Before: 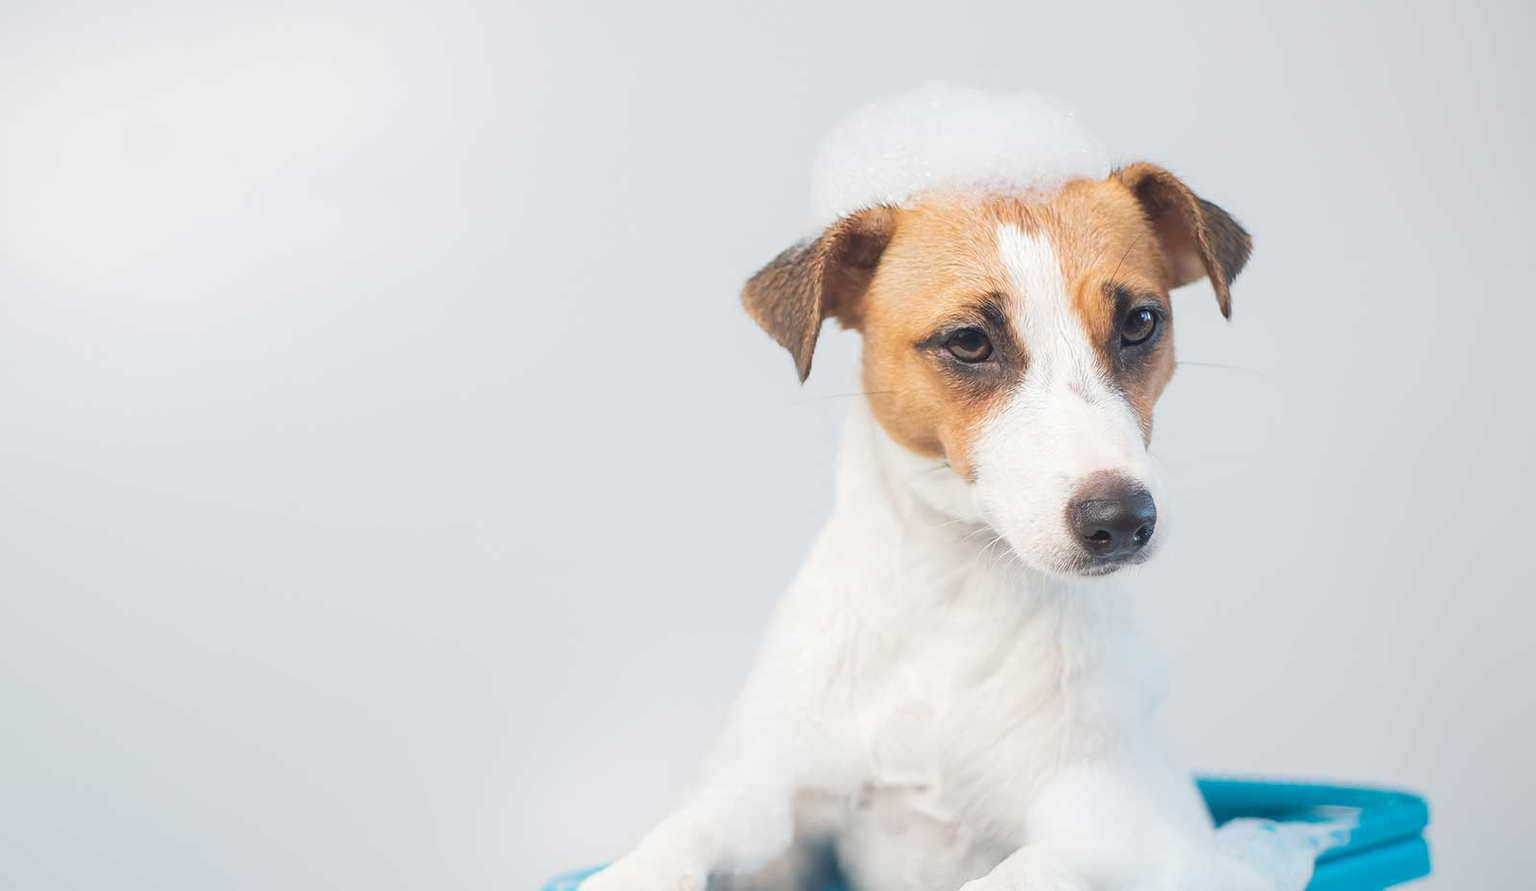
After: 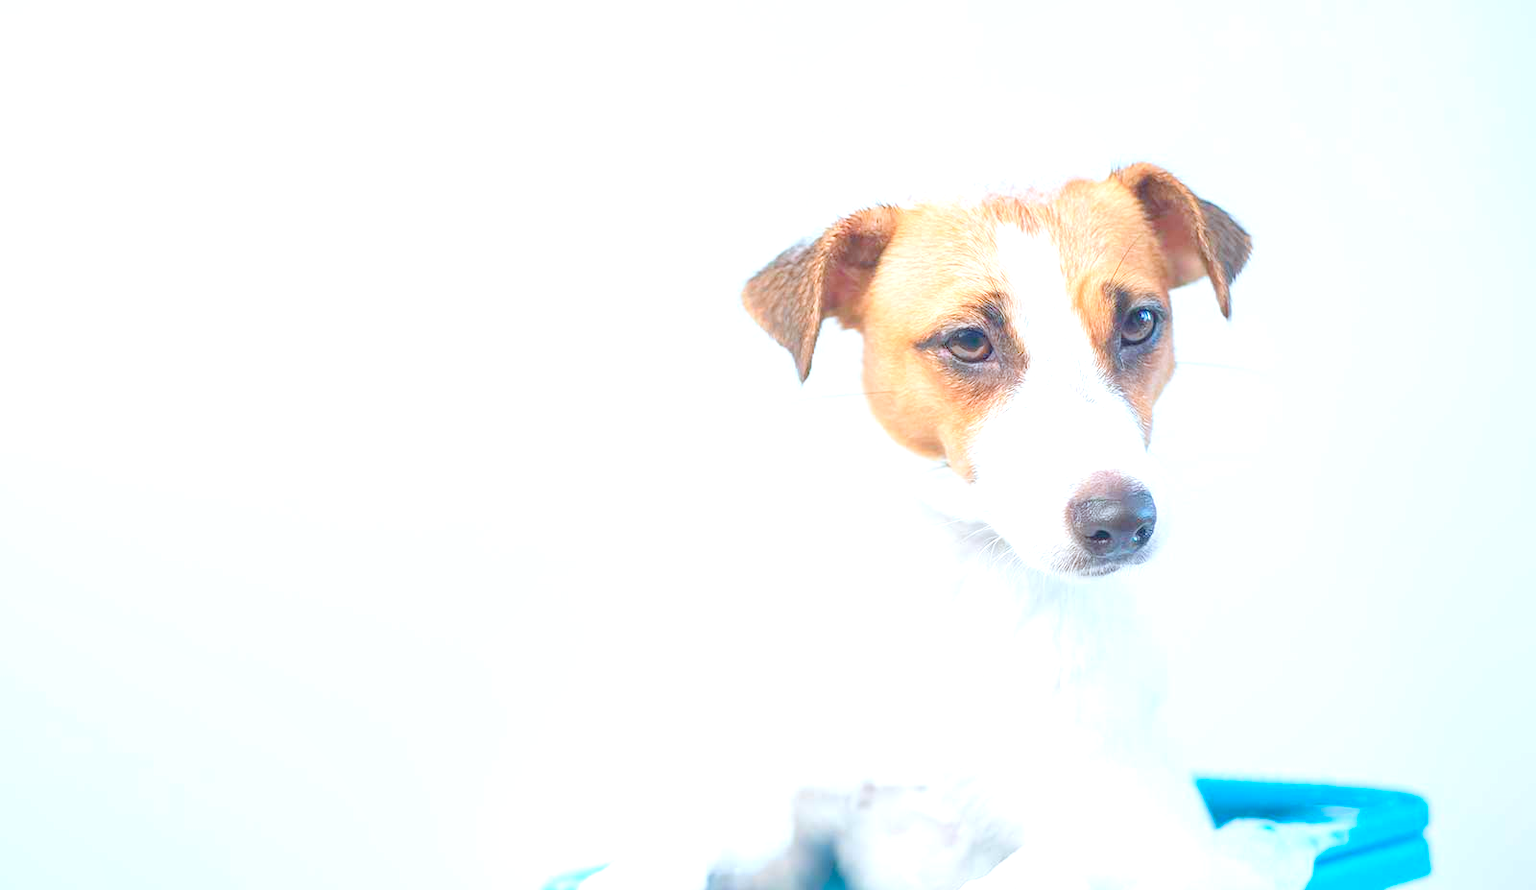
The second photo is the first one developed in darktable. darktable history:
local contrast: detail 130%
velvia: strength 15%
color correction: highlights a* -4.18, highlights b* -10.81
levels: levels [0.008, 0.318, 0.836]
